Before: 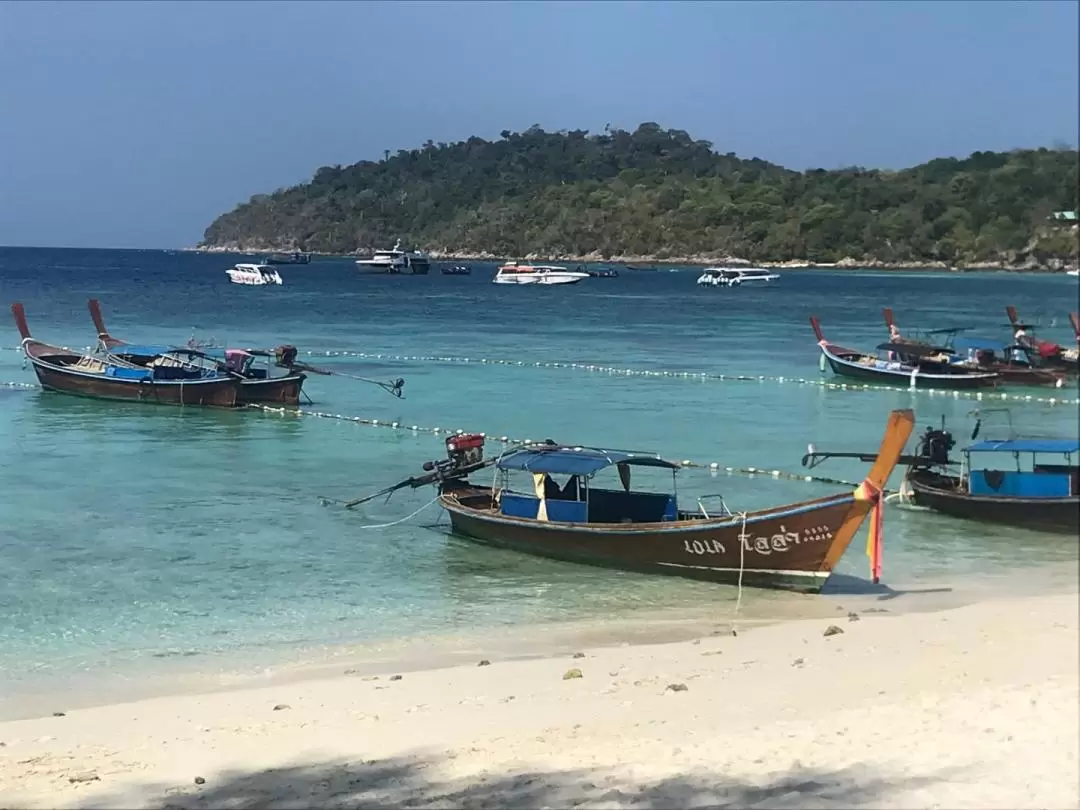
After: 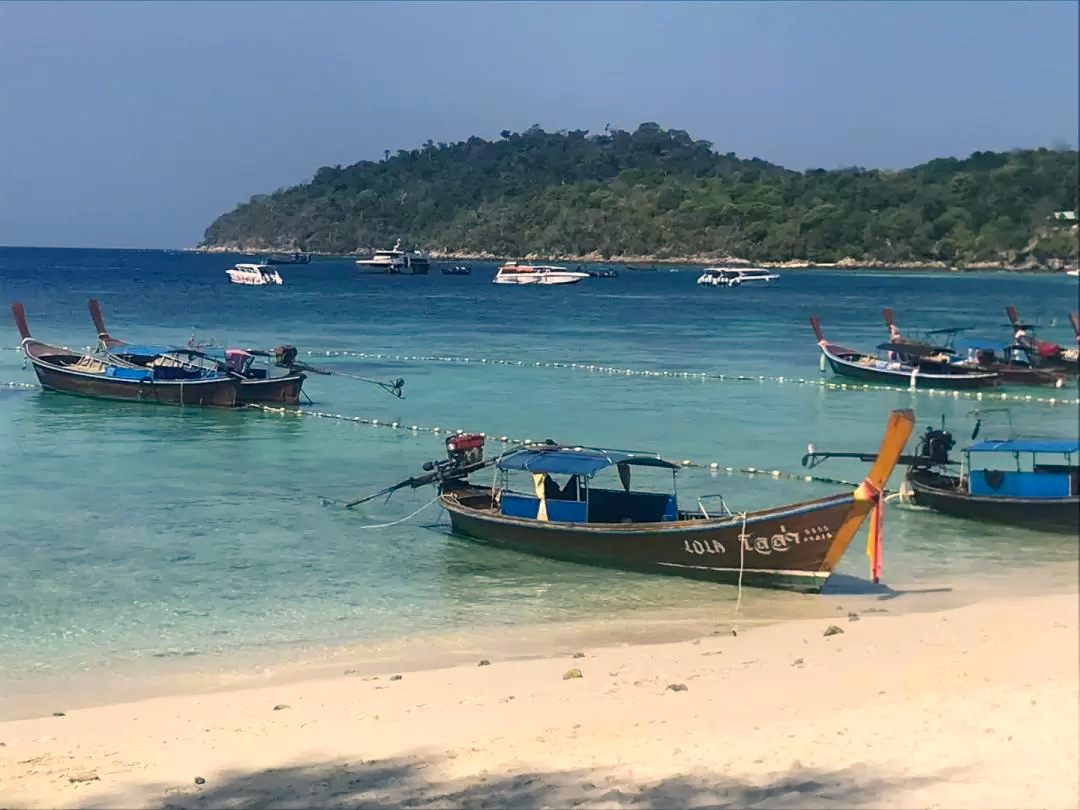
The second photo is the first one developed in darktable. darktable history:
color balance rgb: shadows lift › chroma 5.41%, shadows lift › hue 240°, highlights gain › chroma 3.74%, highlights gain › hue 60°, saturation formula JzAzBz (2021)
color balance: output saturation 110%
